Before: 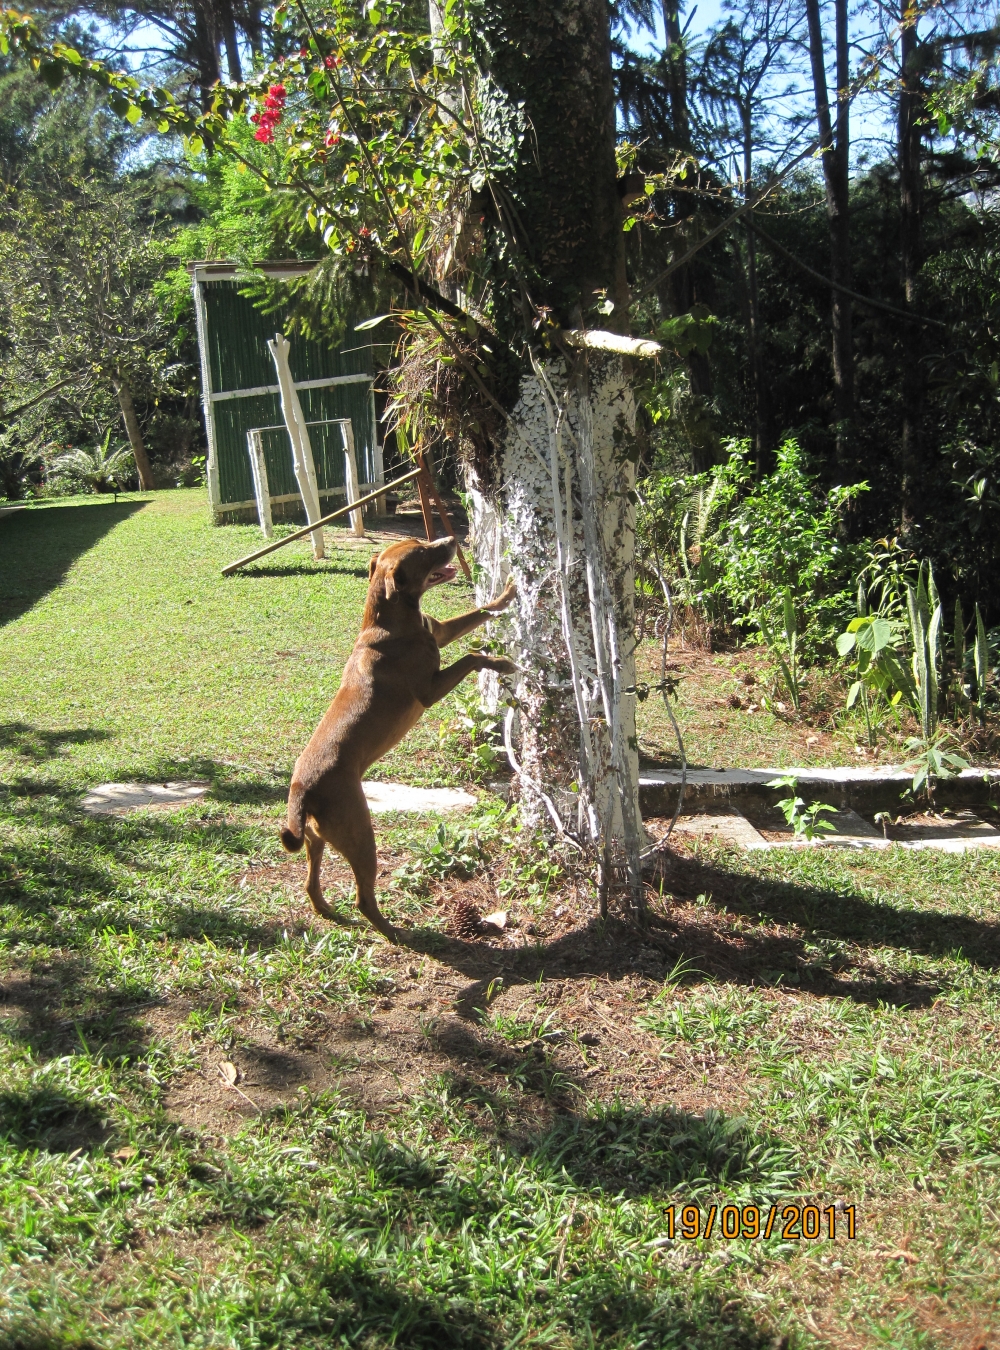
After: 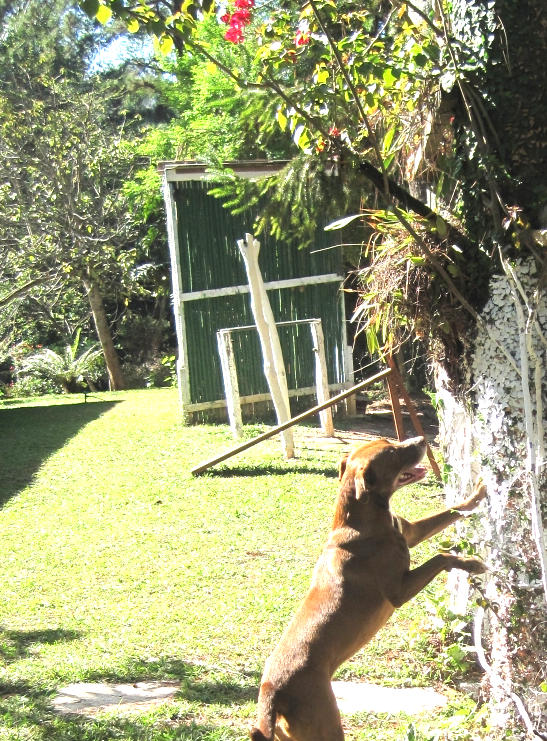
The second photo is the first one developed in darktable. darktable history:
crop and rotate: left 3.047%, top 7.509%, right 42.236%, bottom 37.598%
exposure: exposure 1 EV, compensate highlight preservation false
